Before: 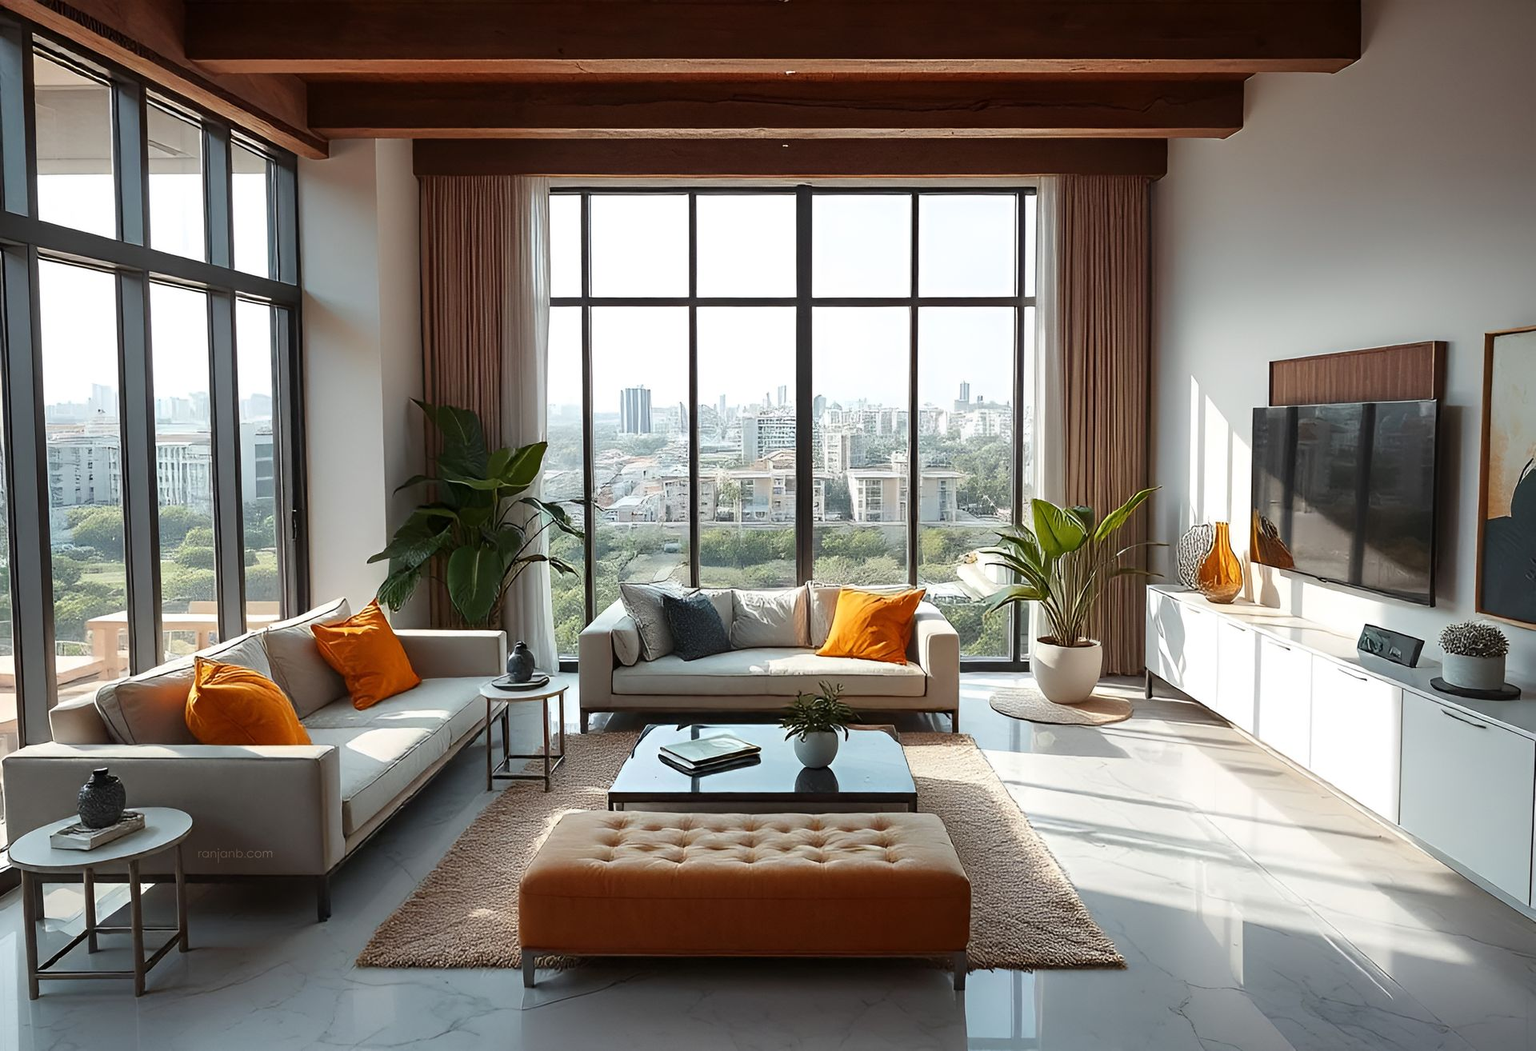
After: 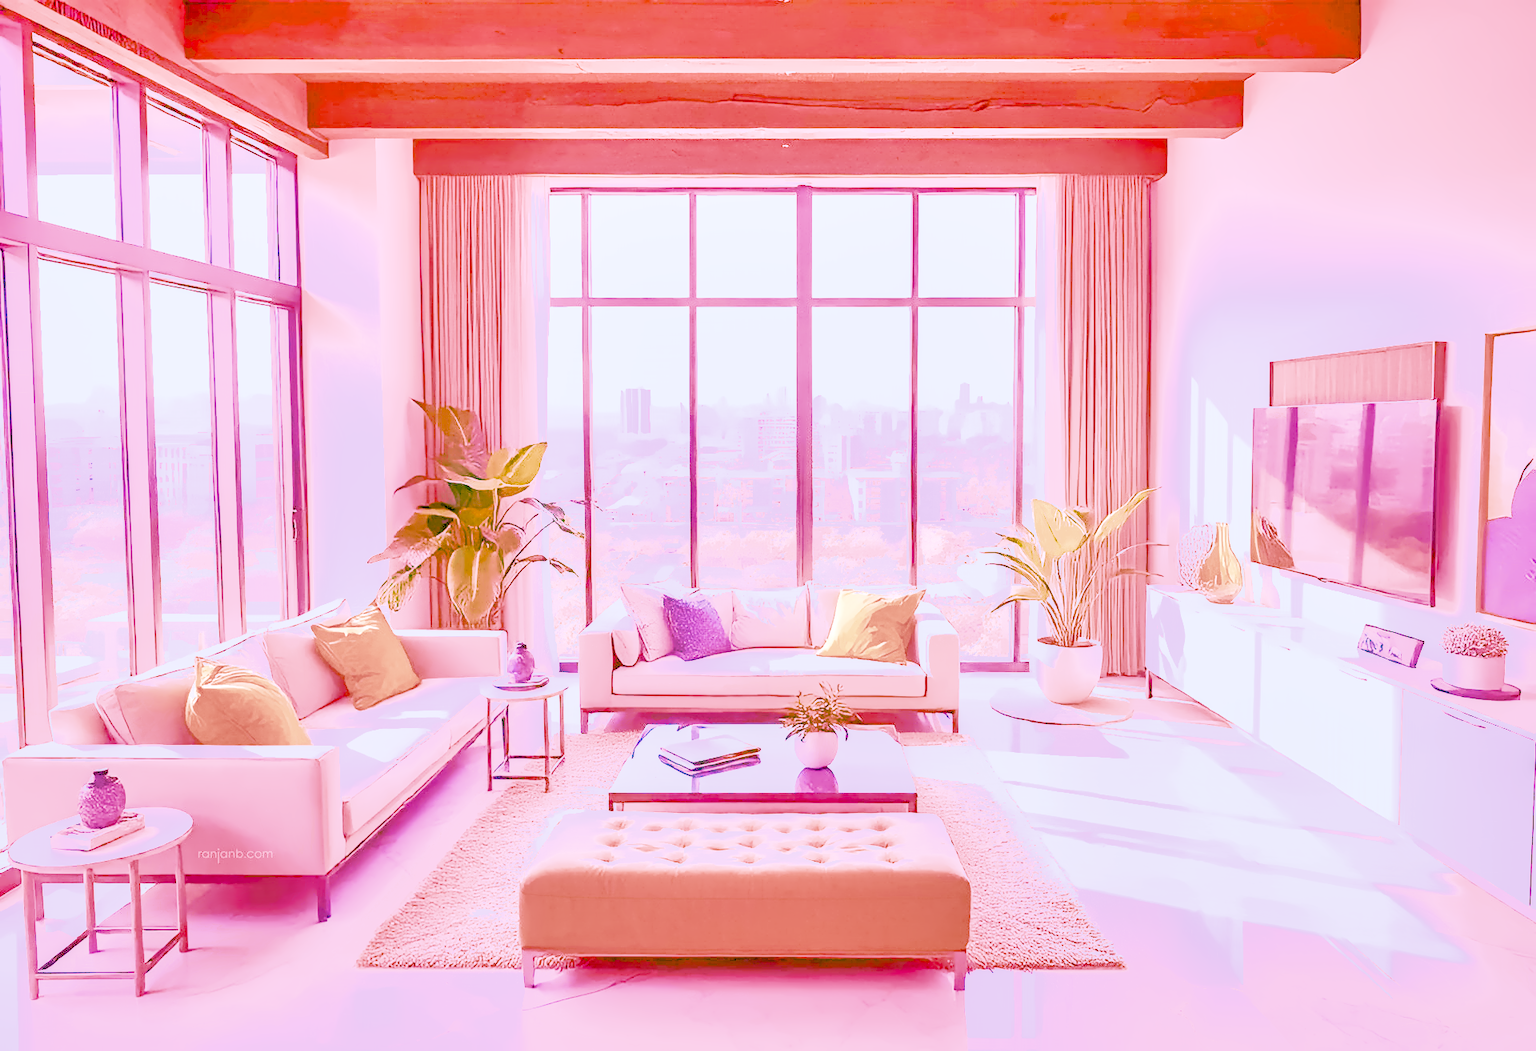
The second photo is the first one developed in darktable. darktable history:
local contrast: on, module defaults
color calibration: illuminant as shot in camera, x 0.358, y 0.373, temperature 4628.91 K
denoise (profiled): preserve shadows 1.52, scattering 0.002, a [-1, 0, 0], compensate highlight preservation false
haze removal: compatibility mode true, adaptive false
highlight reconstruction: on, module defaults
hot pixels: on, module defaults
lens correction: scale 1, crop 1, focal 16, aperture 5.6, distance 1000, camera "Canon EOS RP", lens "Canon RF 16mm F2.8 STM"
shadows and highlights: on, module defaults
white balance: red 2.229, blue 1.46
velvia: on, module defaults
color balance rgb "Colors on Steroids": linear chroma grading › shadows 10%, linear chroma grading › highlights 10%, linear chroma grading › global chroma 15%, linear chroma grading › mid-tones 15%, perceptual saturation grading › global saturation 40%, perceptual saturation grading › highlights -25%, perceptual saturation grading › mid-tones 35%, perceptual saturation grading › shadows 35%, perceptual brilliance grading › global brilliance 11.29%, global vibrance 11.29%
filmic rgb: black relative exposure -16 EV, white relative exposure 6.29 EV, hardness 5.1, contrast 1.35
tone equalizer "mask blending: all purposes": on, module defaults
exposure: black level correction 0, exposure 1.45 EV, compensate exposure bias true, compensate highlight preservation false
